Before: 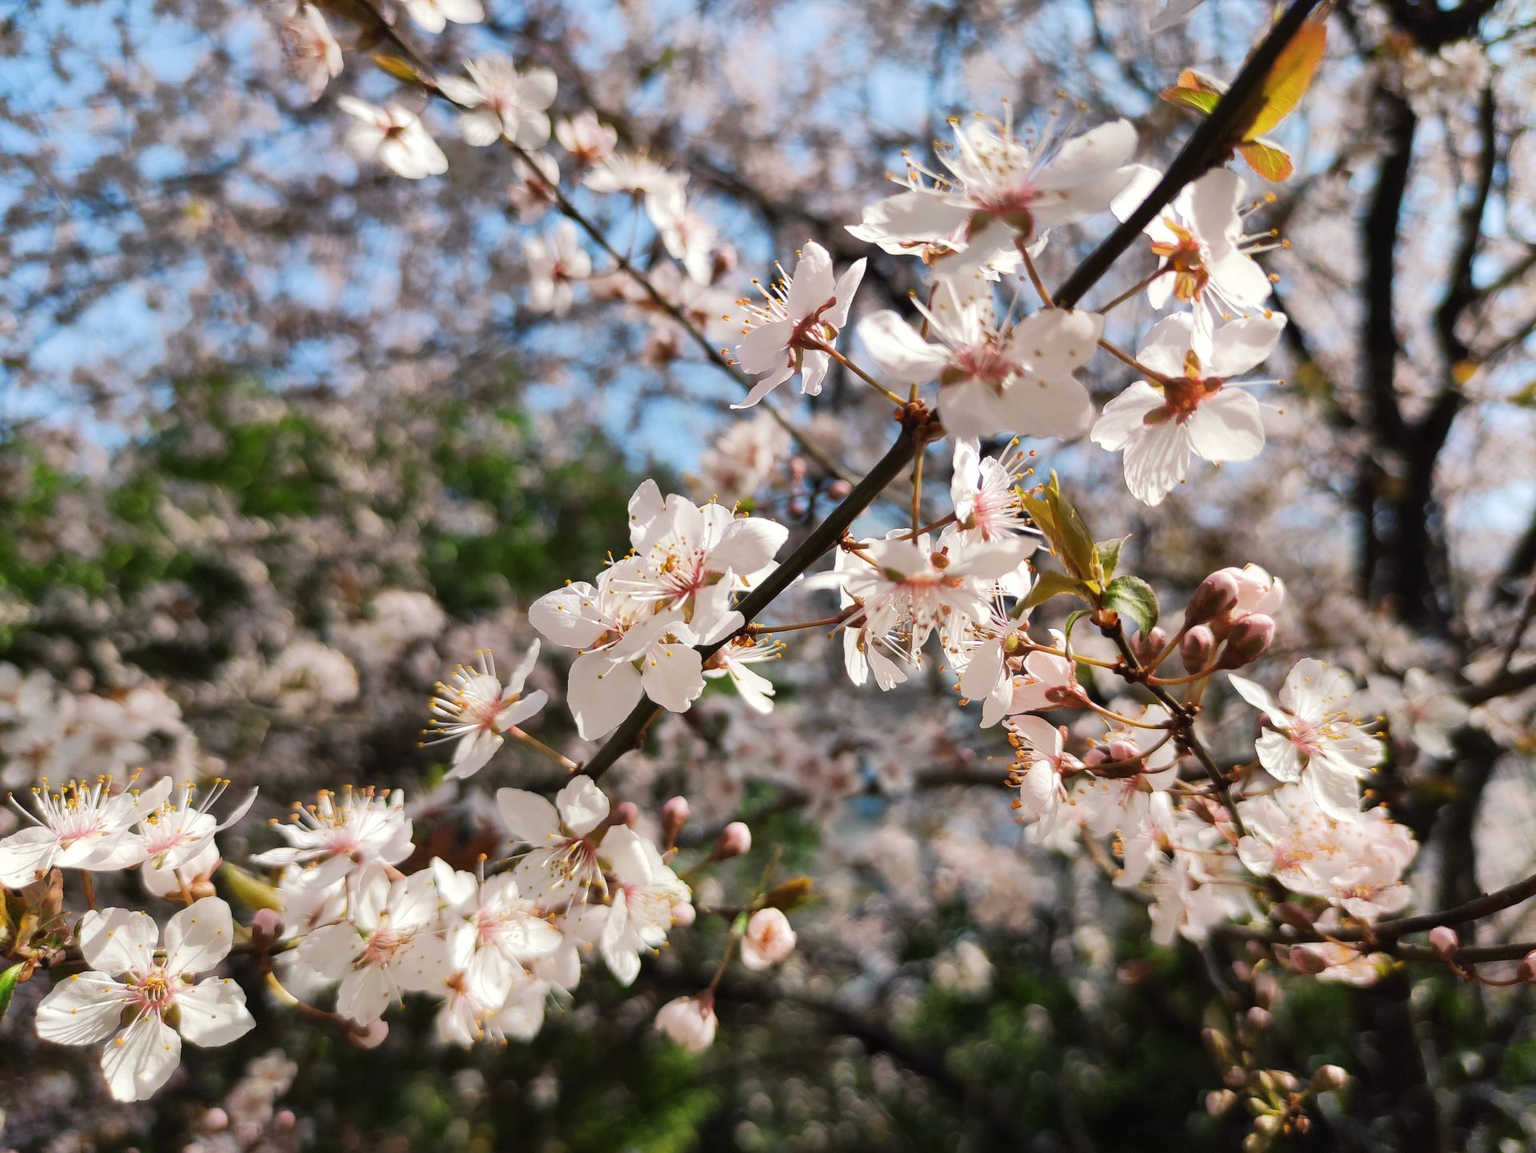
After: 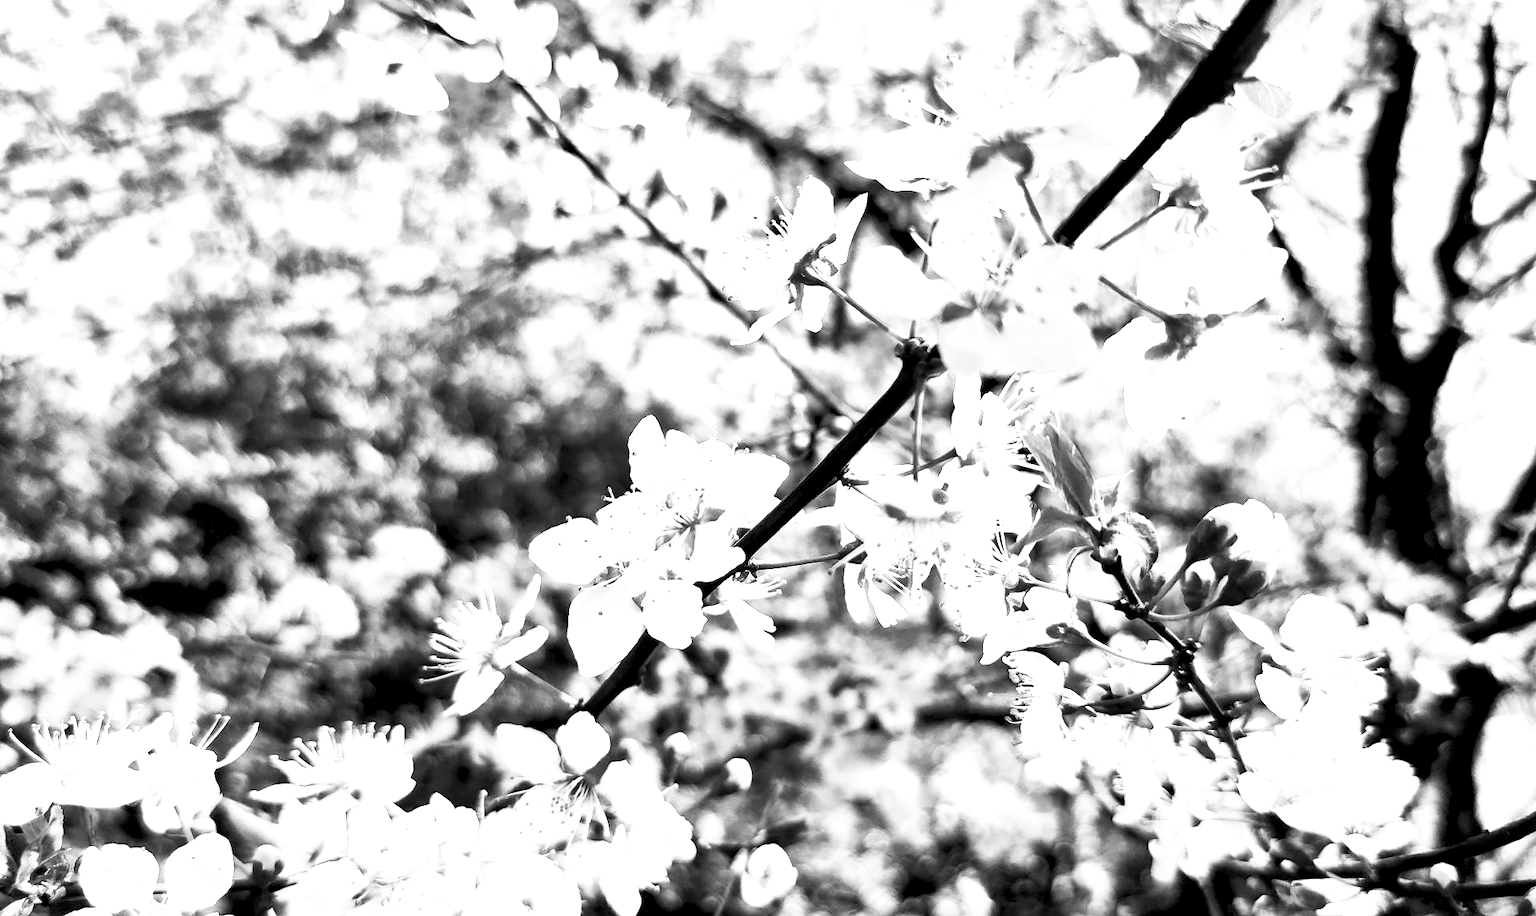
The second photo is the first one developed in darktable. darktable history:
color zones: curves: ch0 [(0, 0.613) (0.01, 0.613) (0.245, 0.448) (0.498, 0.529) (0.642, 0.665) (0.879, 0.777) (0.99, 0.613)]; ch1 [(0, 0.272) (0.219, 0.127) (0.724, 0.346)]
contrast brightness saturation: contrast 0.524, brightness 0.465, saturation -0.981
base curve: curves: ch0 [(0.017, 0) (0.425, 0.441) (0.844, 0.933) (1, 1)], preserve colors none
exposure: black level correction 0.001, exposure 0.5 EV, compensate exposure bias true, compensate highlight preservation false
color balance rgb: perceptual saturation grading › global saturation 63.883%, perceptual saturation grading › highlights 50.684%, perceptual saturation grading › shadows 29.619%
crop and rotate: top 5.659%, bottom 14.829%
levels: white 90.7%, levels [0.031, 0.5, 0.969]
